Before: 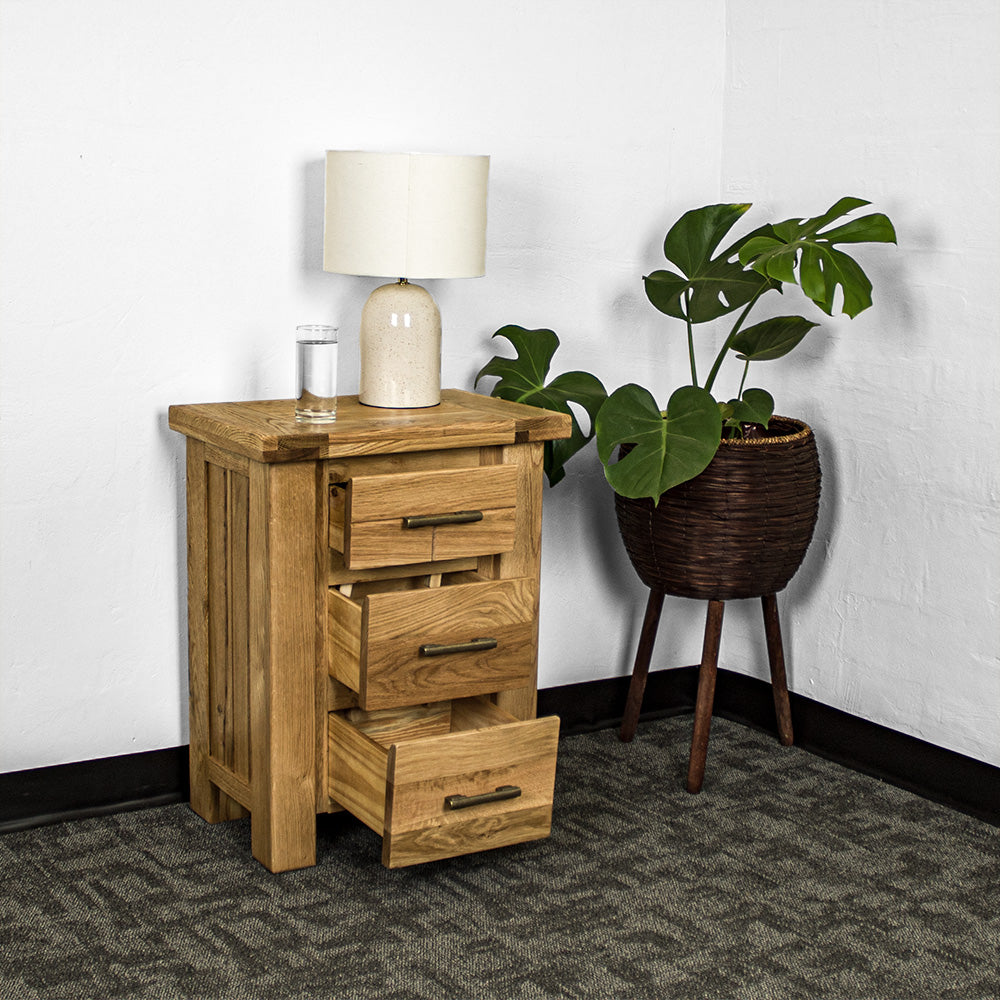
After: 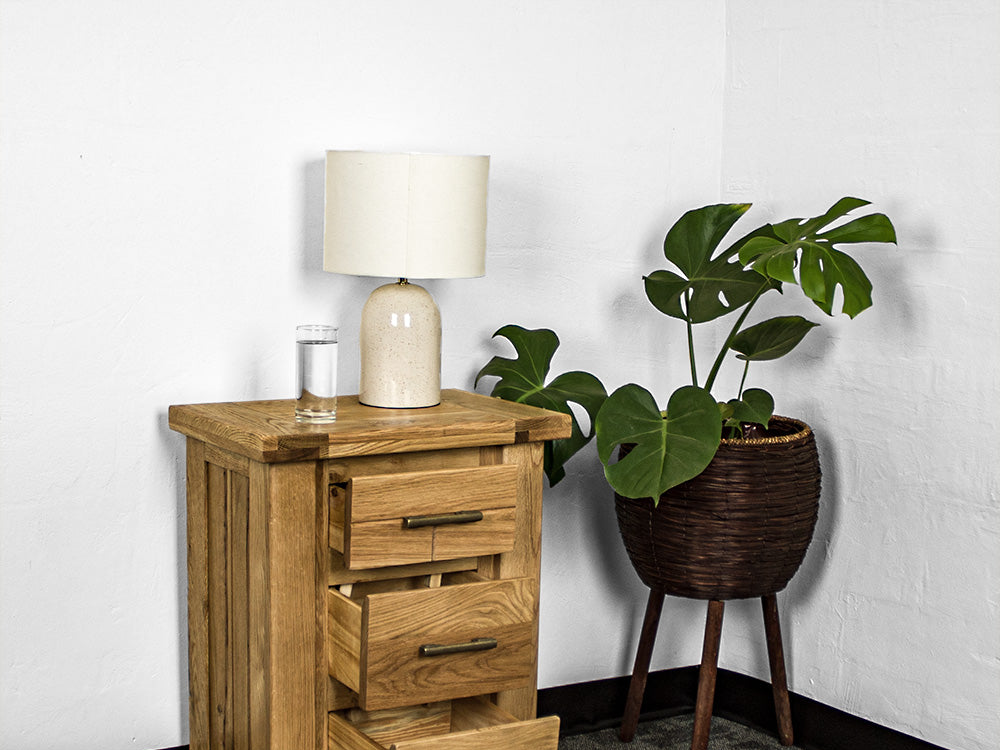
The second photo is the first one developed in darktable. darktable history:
sharpen: radius 5.325, amount 0.312, threshold 26.433
crop: bottom 24.967%
